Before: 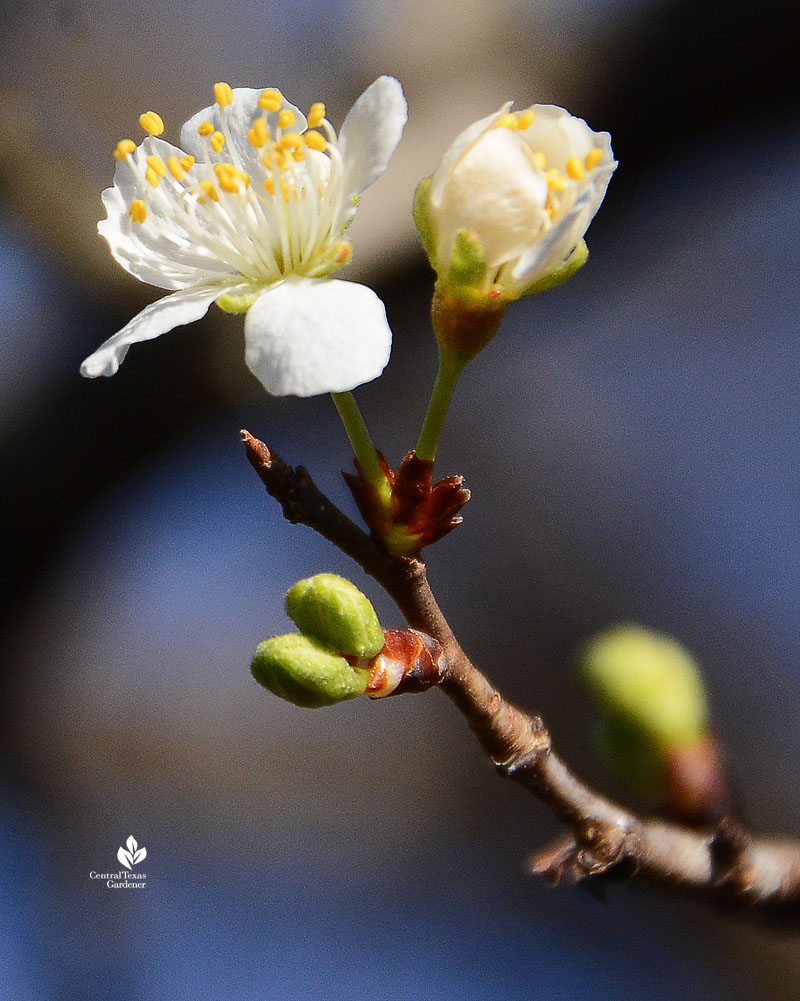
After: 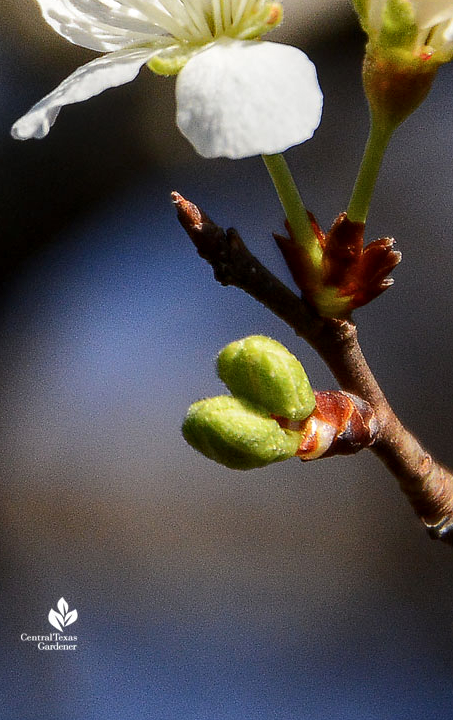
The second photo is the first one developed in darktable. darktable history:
local contrast: detail 130%
crop: left 8.646%, top 23.817%, right 34.613%, bottom 4.194%
